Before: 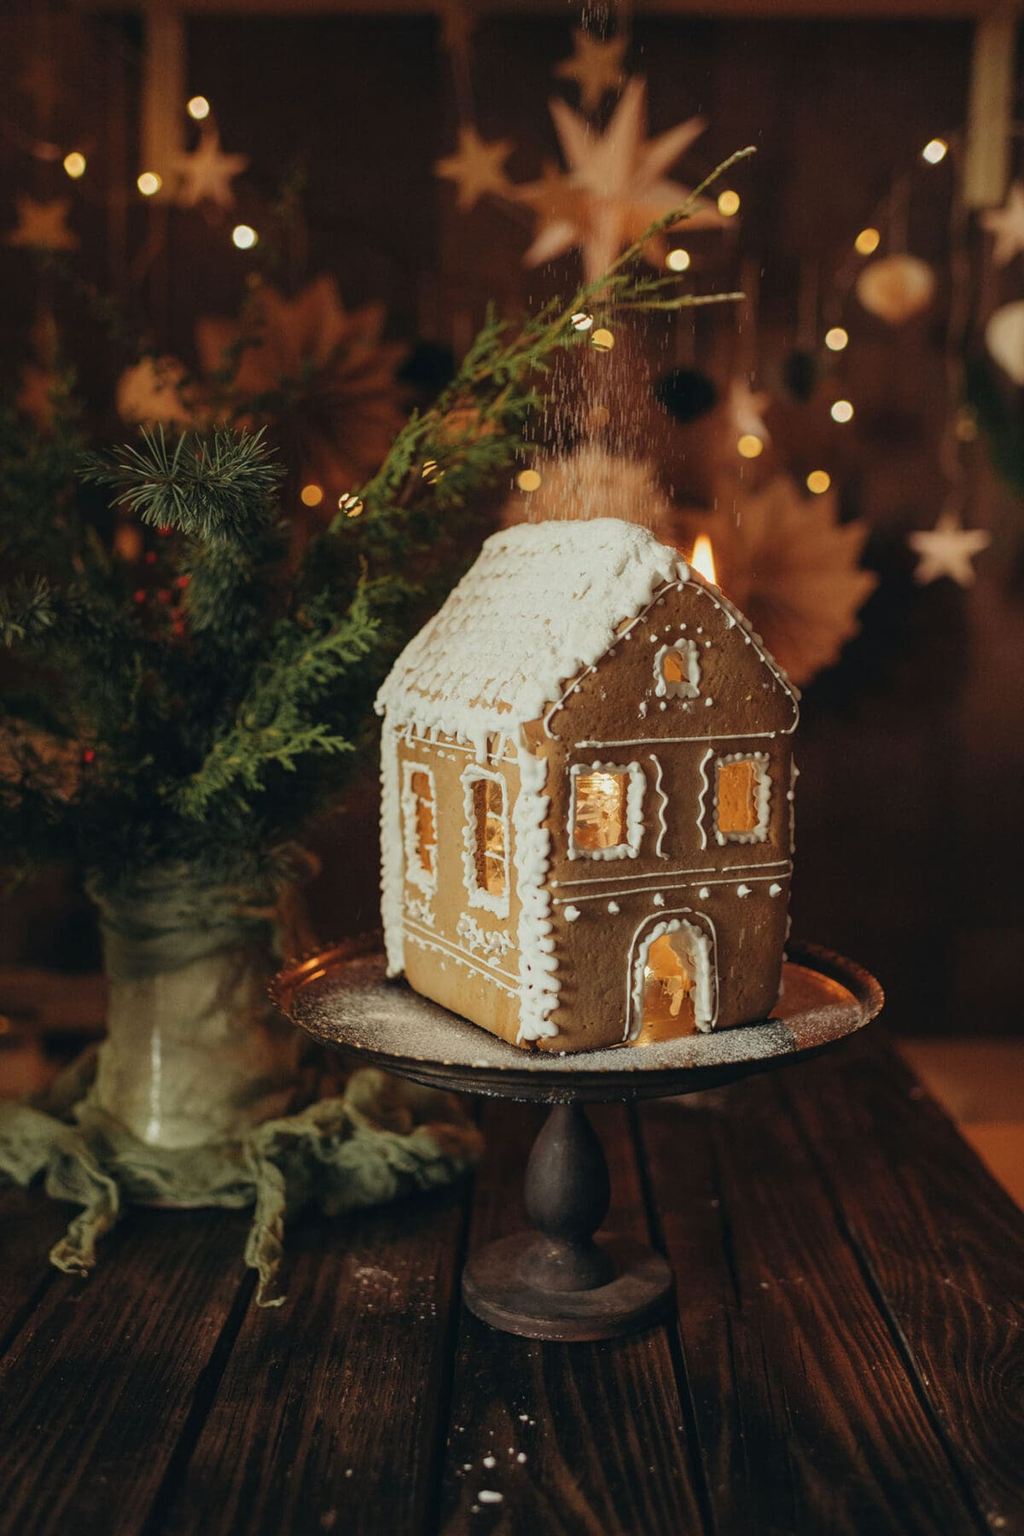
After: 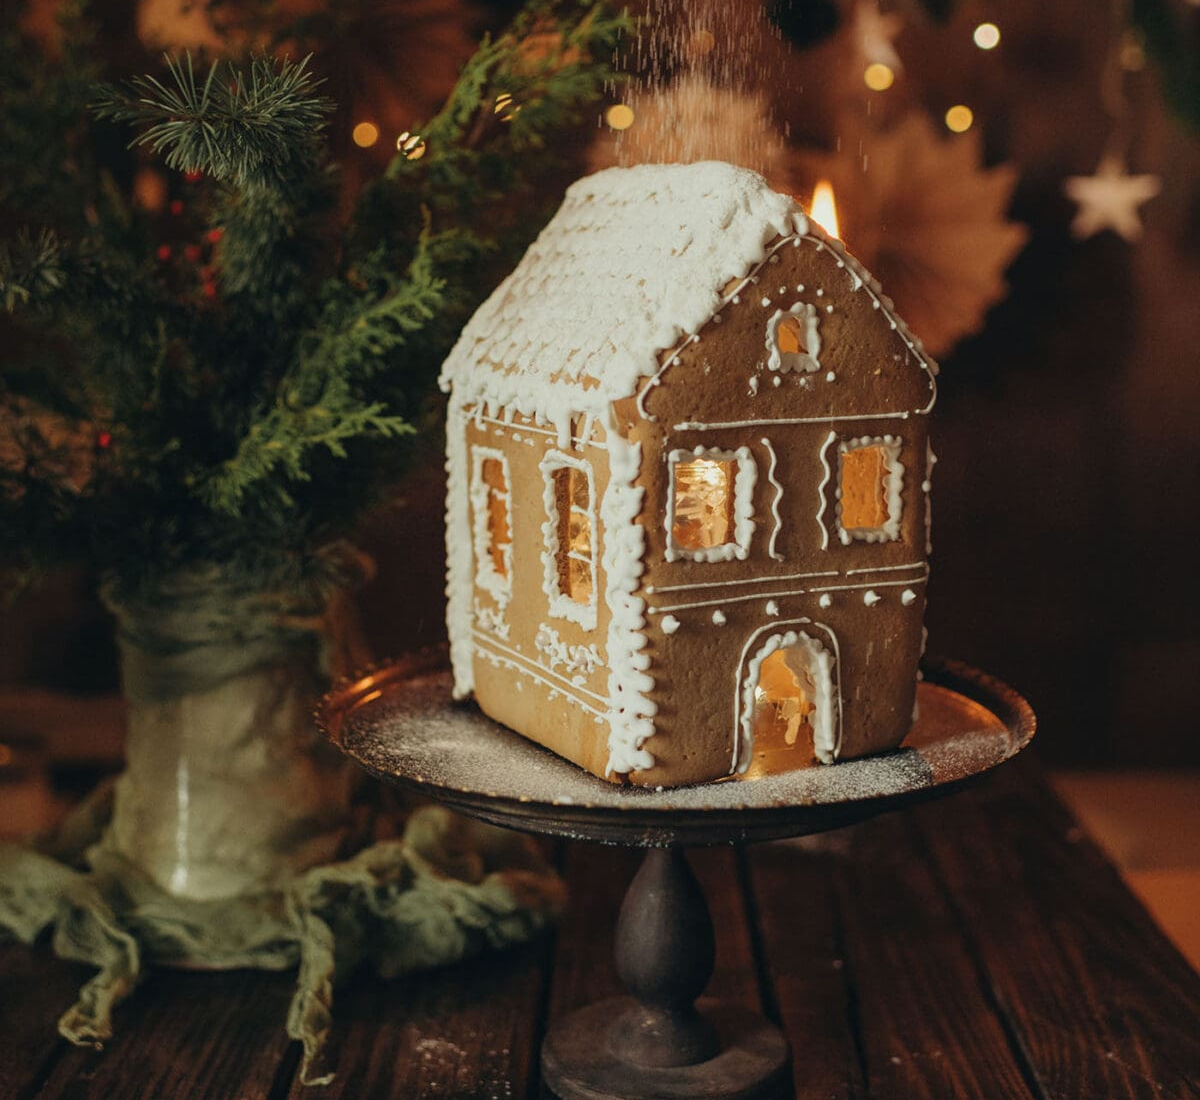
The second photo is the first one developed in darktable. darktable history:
crop and rotate: top 24.813%, bottom 14.052%
